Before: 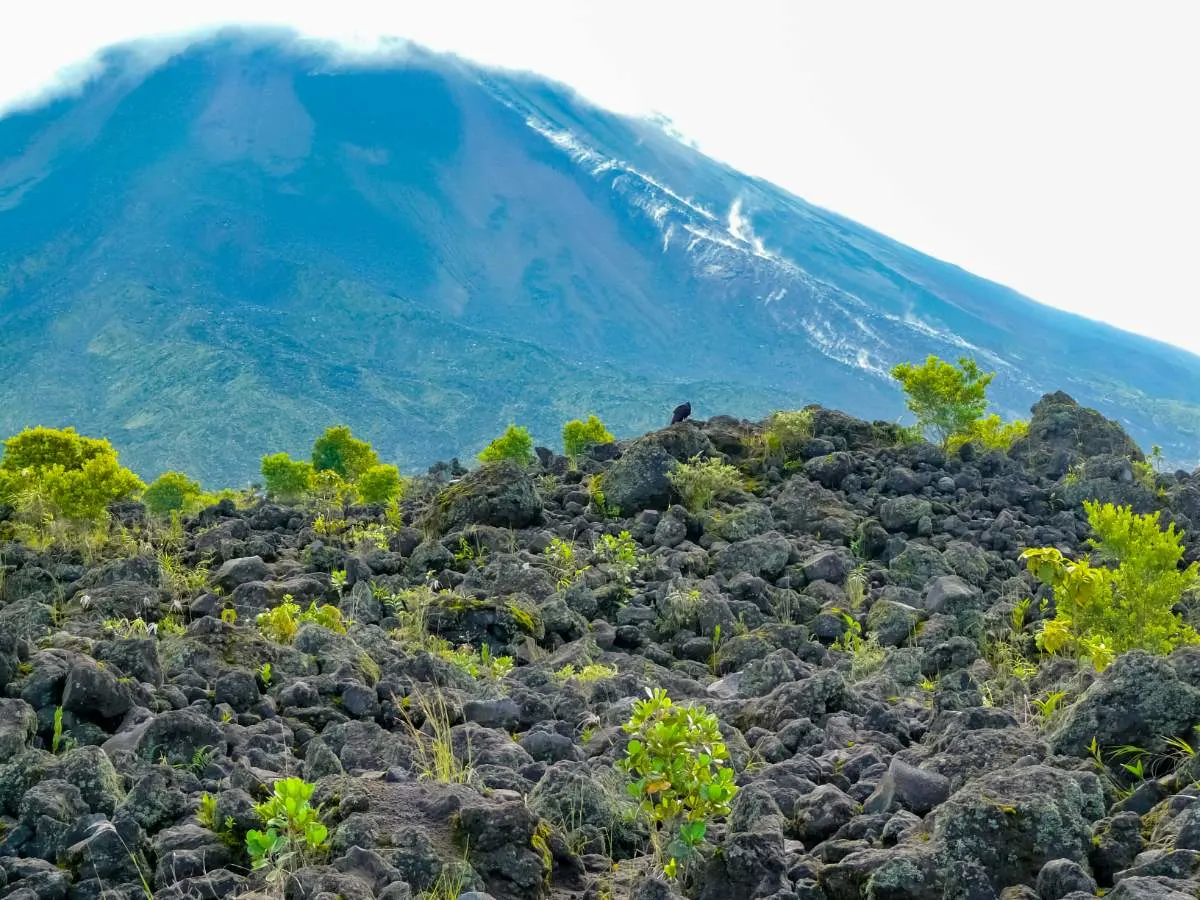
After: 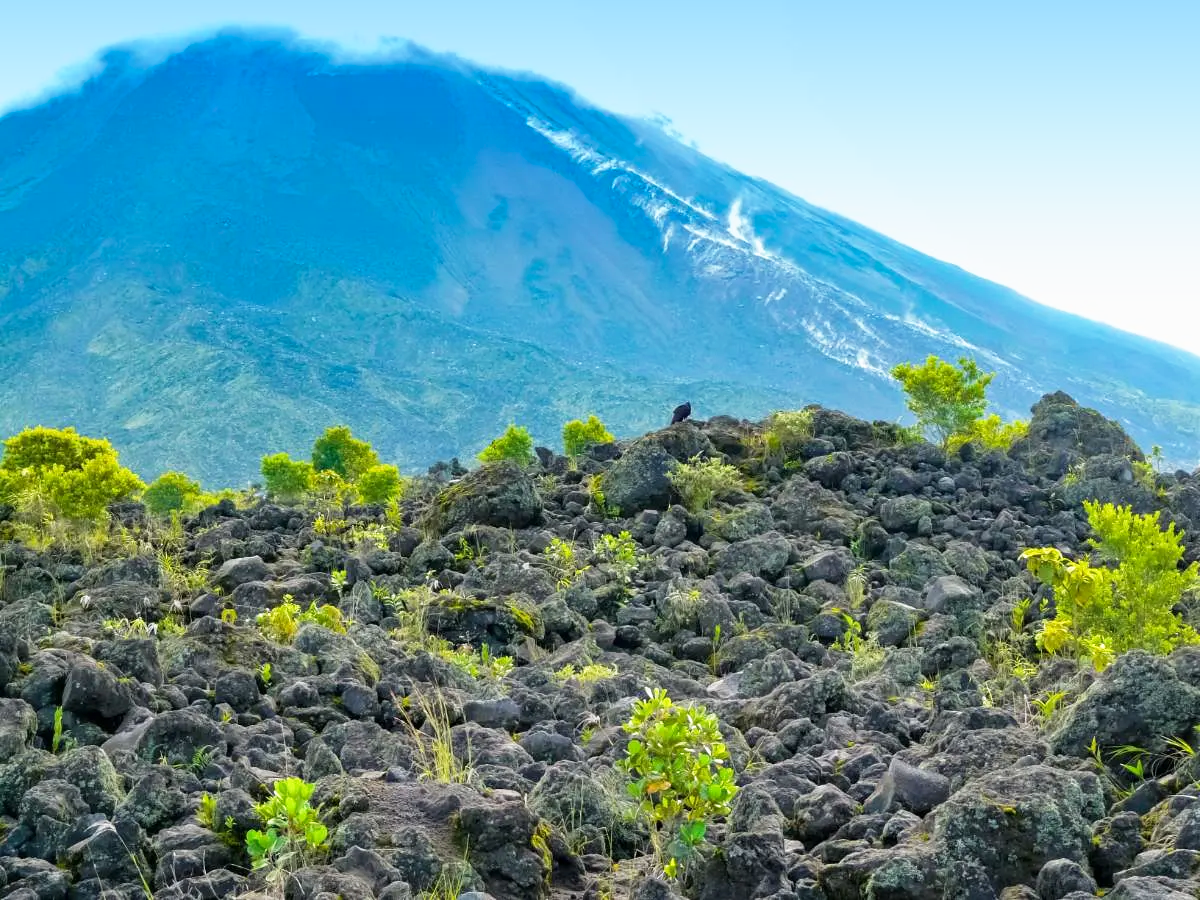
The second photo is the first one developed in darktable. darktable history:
graduated density: density 2.02 EV, hardness 44%, rotation 0.374°, offset 8.21, hue 208.8°, saturation 97%
base curve: curves: ch0 [(0, 0) (0.688, 0.865) (1, 1)], preserve colors none
